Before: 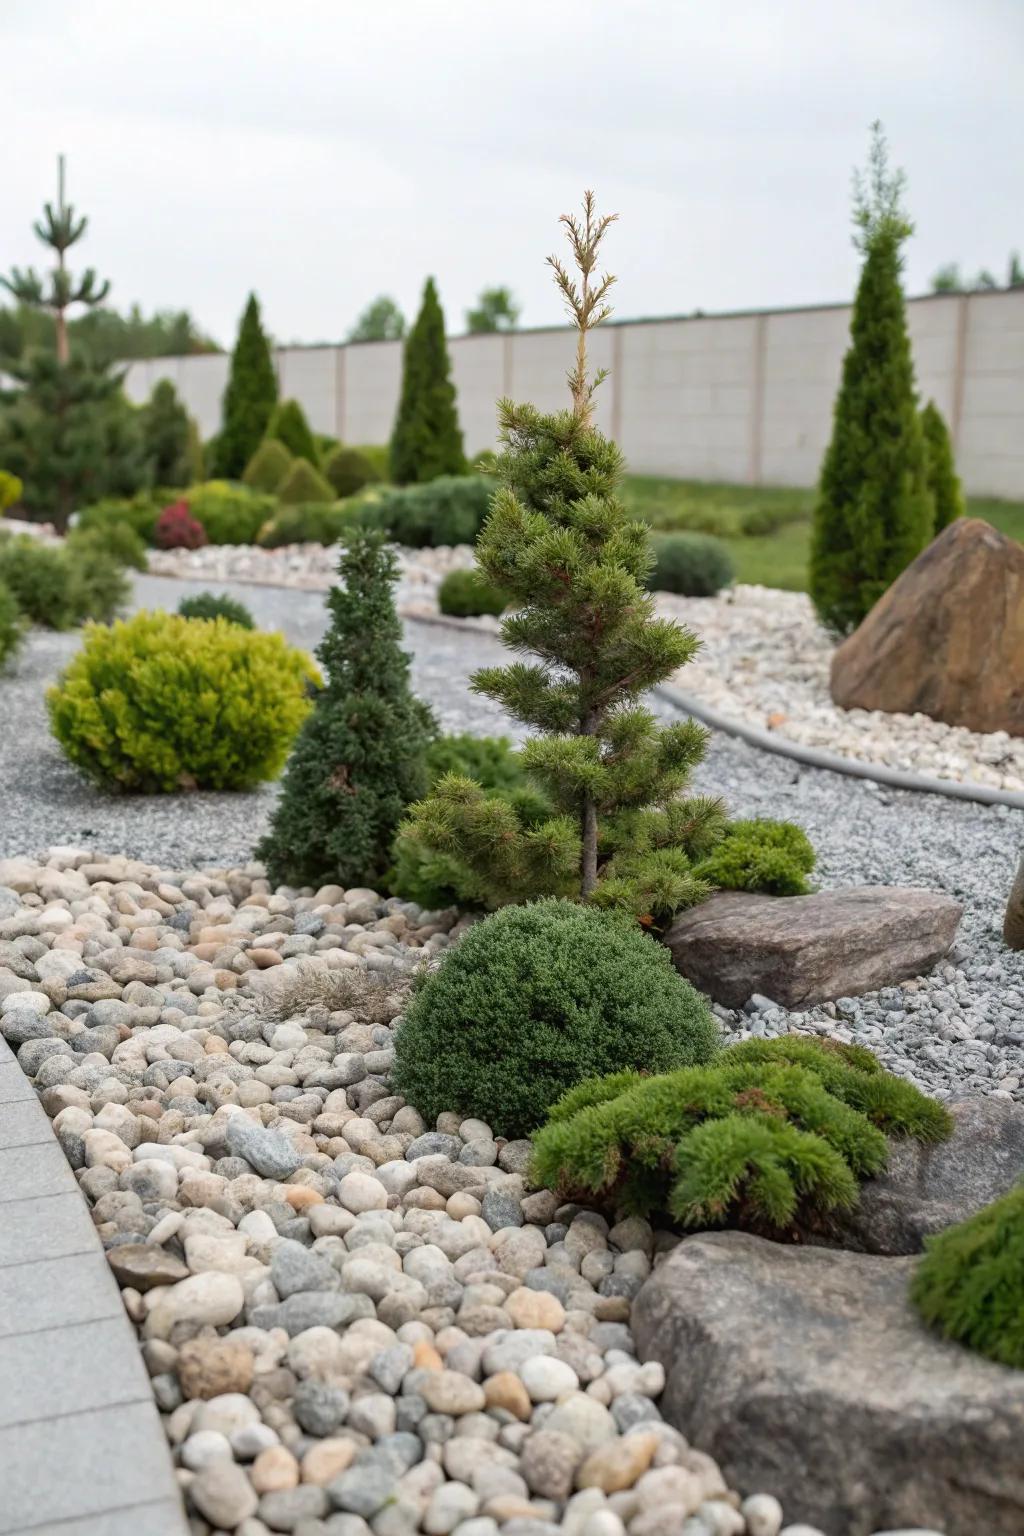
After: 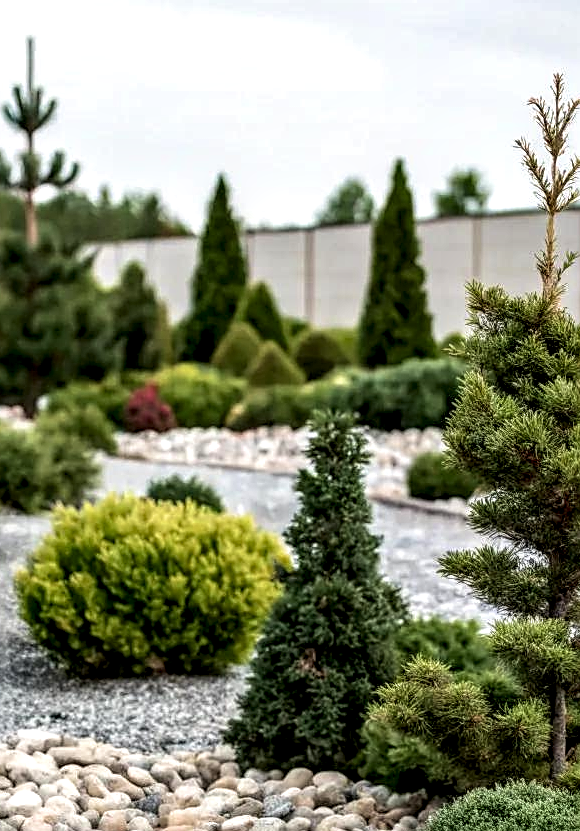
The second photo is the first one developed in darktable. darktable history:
crop and rotate: left 3.034%, top 7.656%, right 40.259%, bottom 38.227%
sharpen: on, module defaults
local contrast: highlights 22%, detail 197%
velvia: strength 15.66%
